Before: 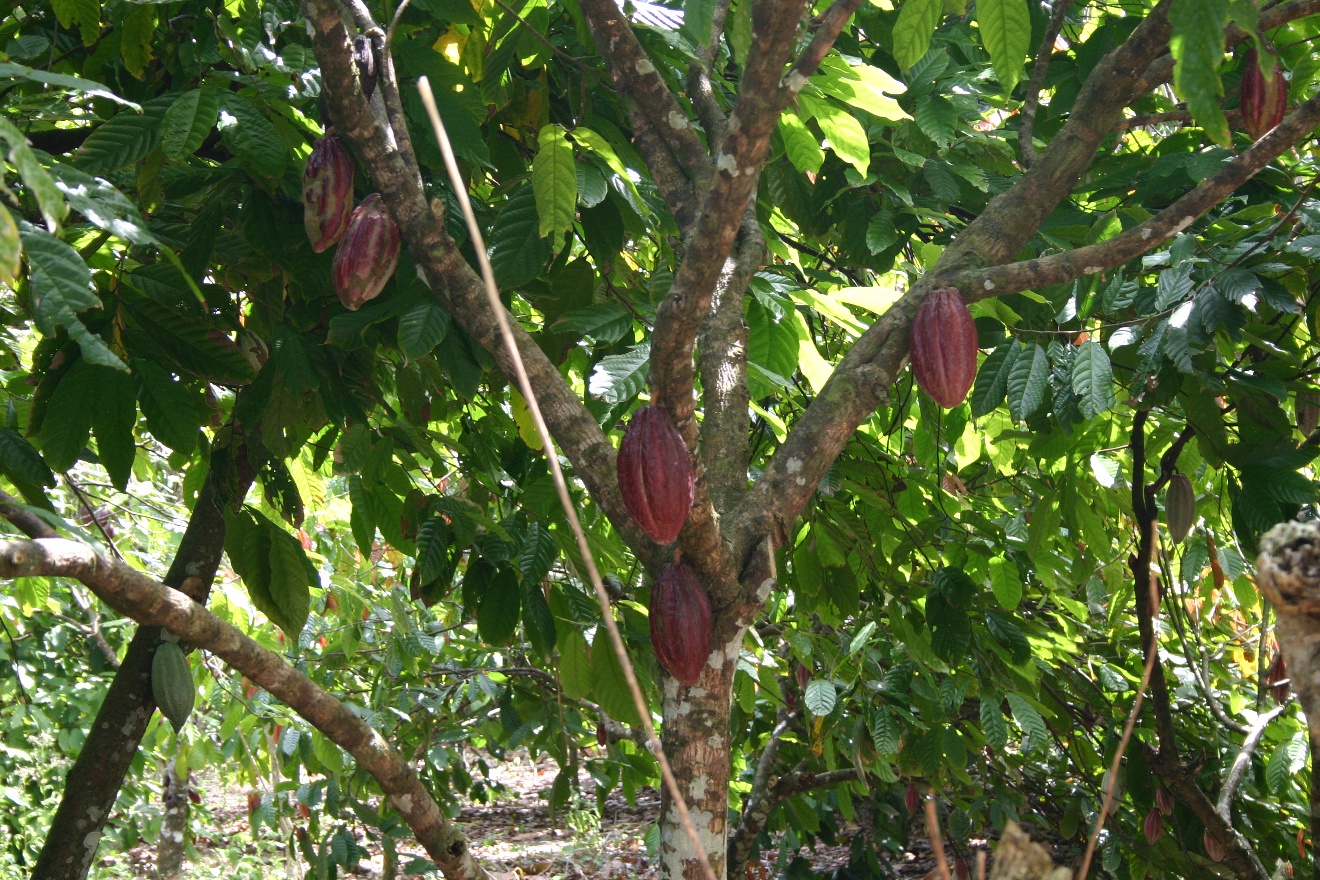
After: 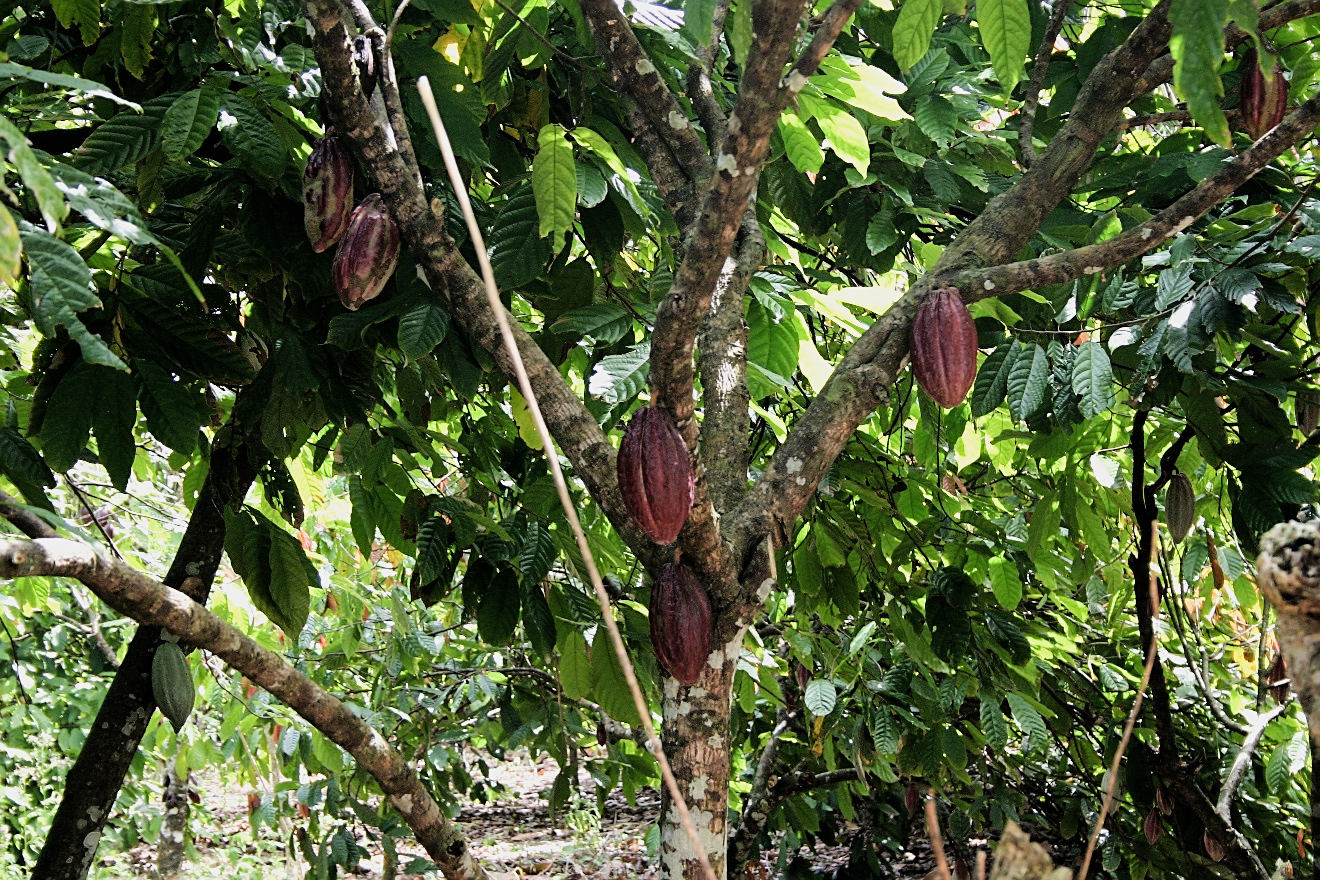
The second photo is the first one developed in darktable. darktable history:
sharpen: on, module defaults
exposure: exposure 0.376 EV, compensate highlight preservation false
filmic rgb: black relative exposure -5 EV, hardness 2.88, contrast 1.4, highlights saturation mix -30%
shadows and highlights: shadows 25, highlights -25
